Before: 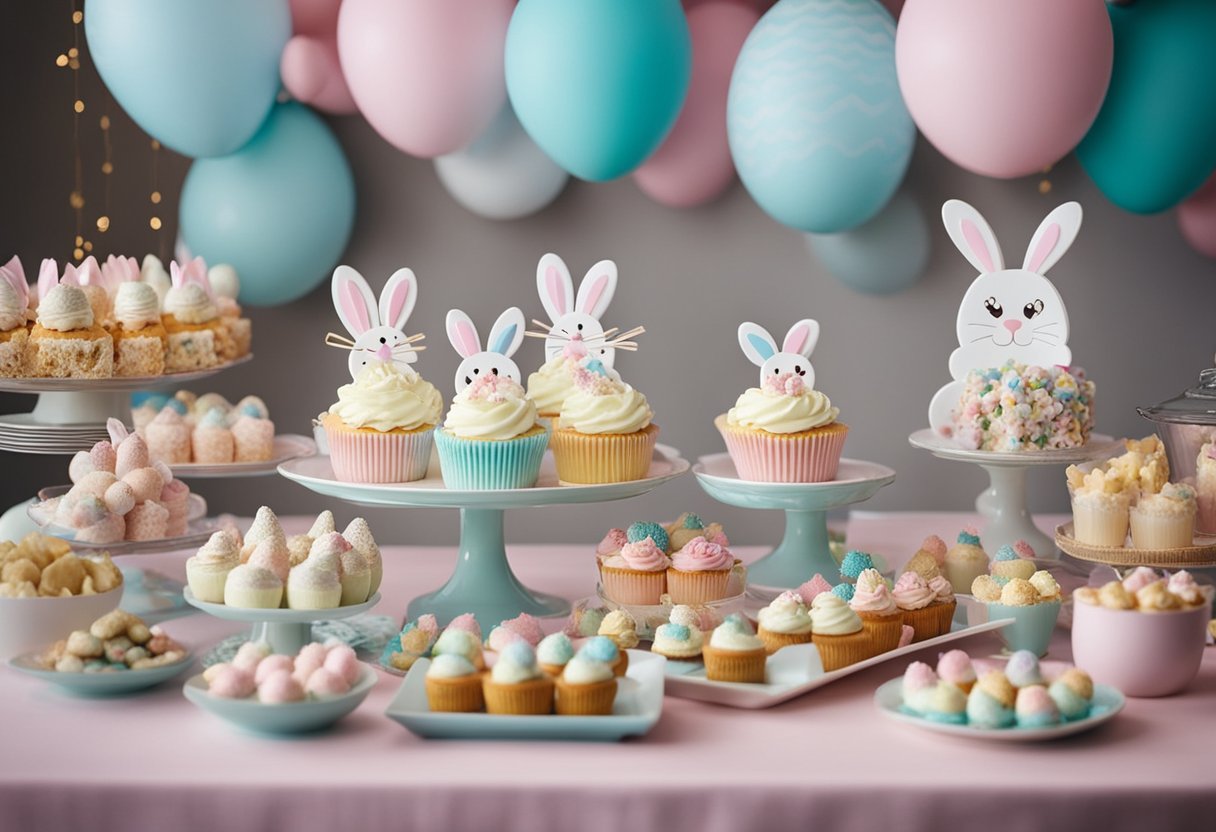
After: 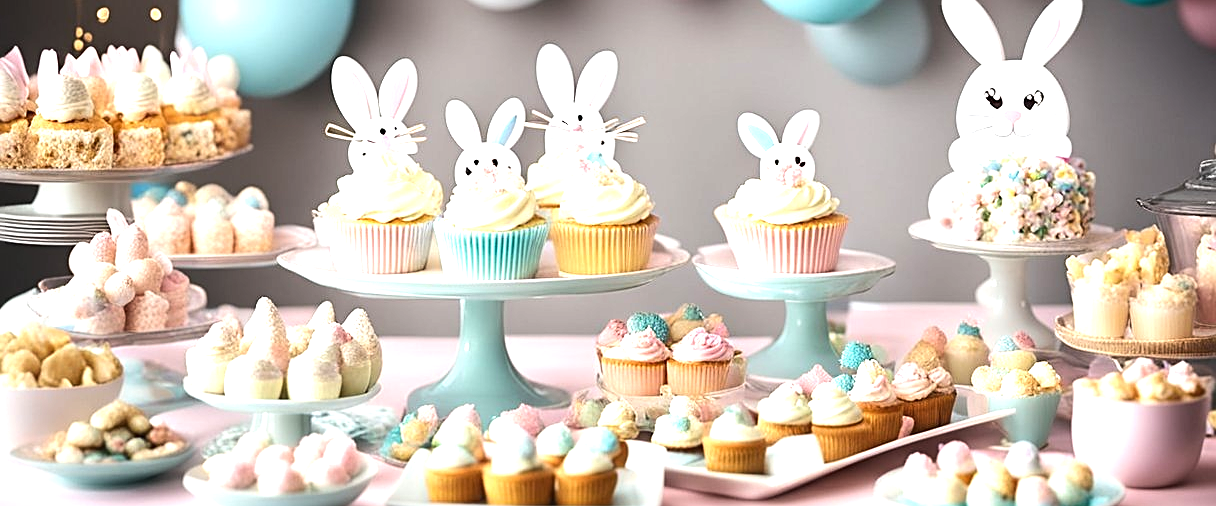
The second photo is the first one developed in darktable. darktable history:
sharpen: amount 0.489
exposure: black level correction 0, exposure 0.499 EV, compensate exposure bias true, compensate highlight preservation false
crop and rotate: top 25.158%, bottom 13.994%
tone equalizer: -8 EV -0.725 EV, -7 EV -0.716 EV, -6 EV -0.612 EV, -5 EV -0.366 EV, -3 EV 0.367 EV, -2 EV 0.6 EV, -1 EV 0.683 EV, +0 EV 0.754 EV, edges refinement/feathering 500, mask exposure compensation -1.57 EV, preserve details no
